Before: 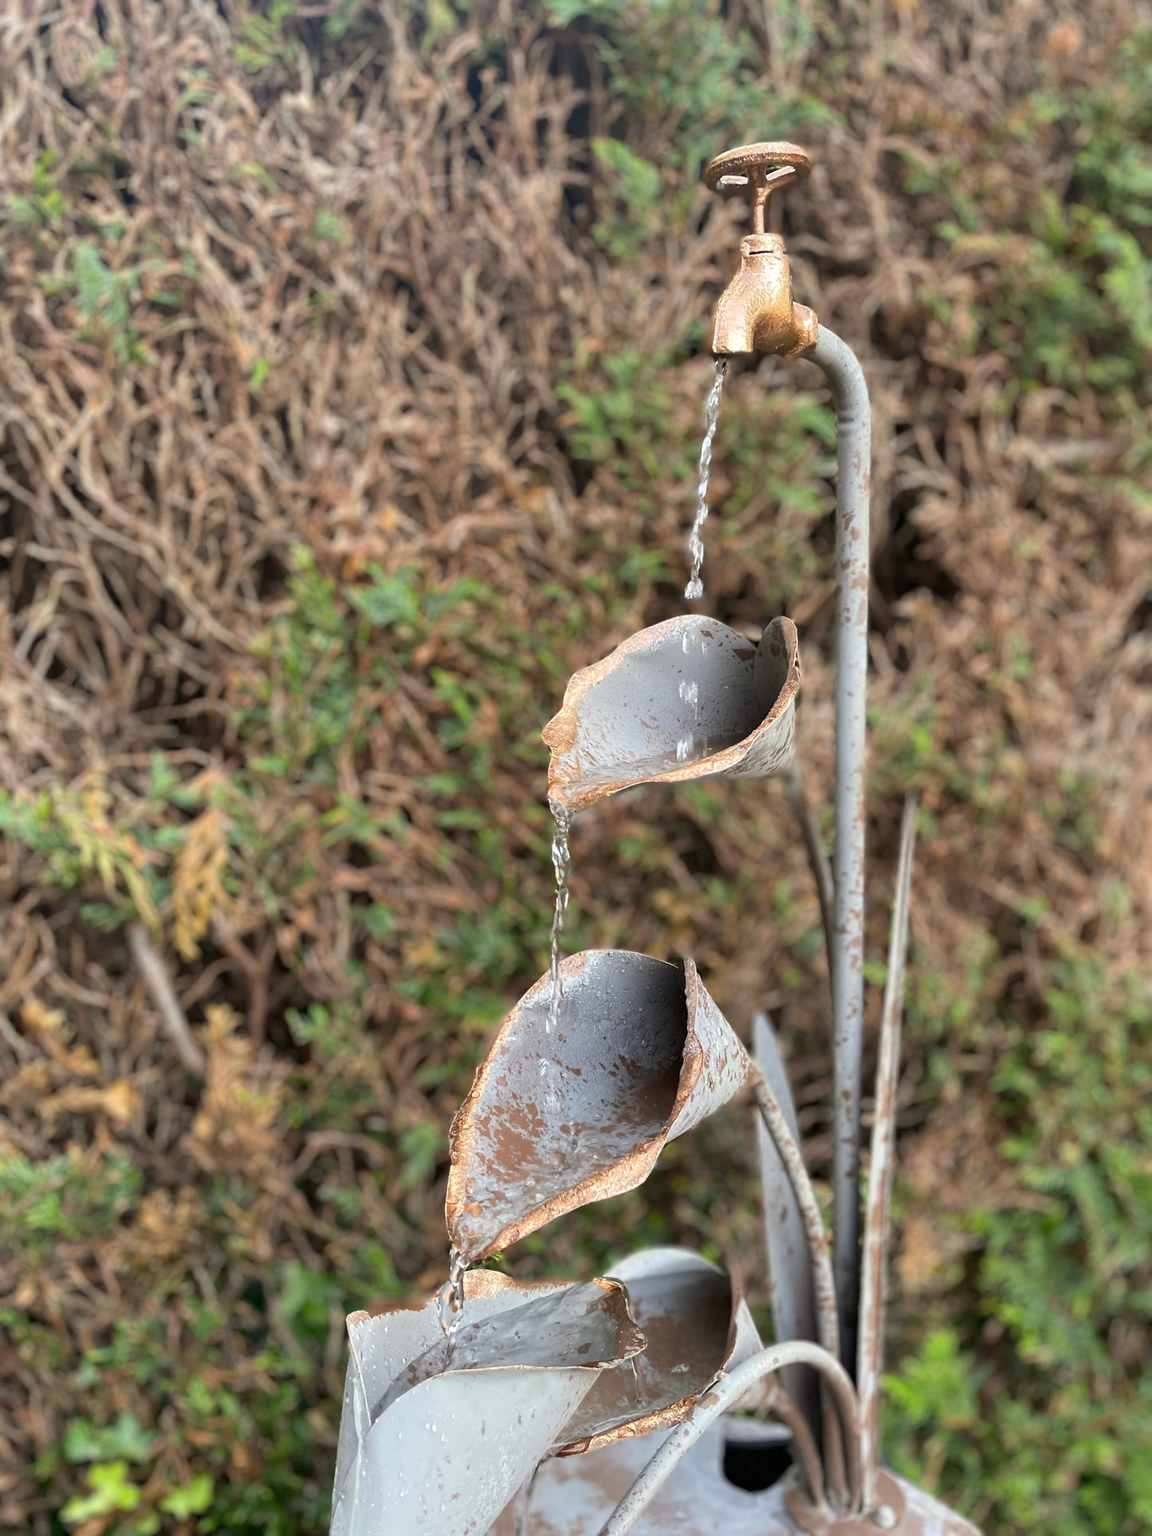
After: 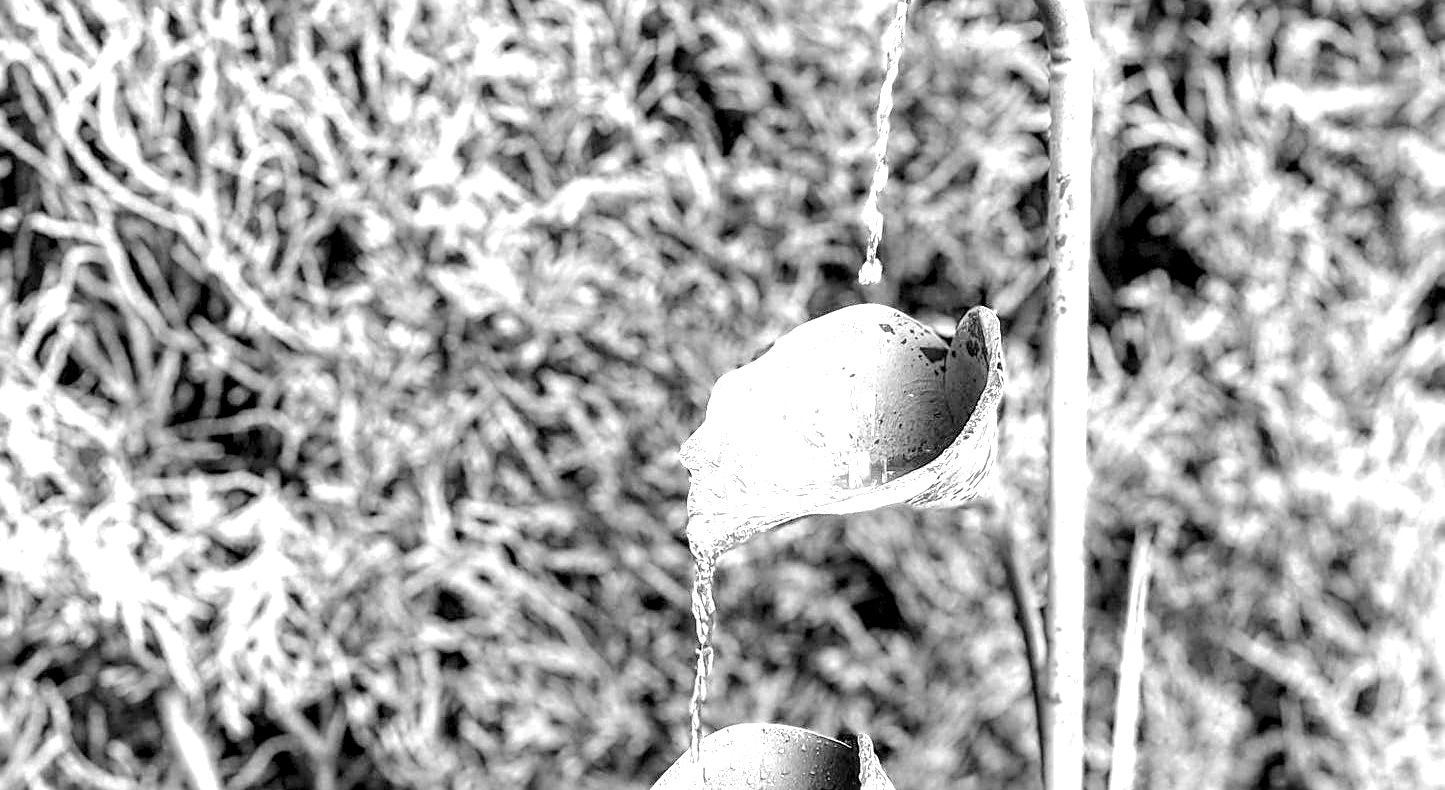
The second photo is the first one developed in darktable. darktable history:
exposure: black level correction 0, exposure 1.443 EV, compensate exposure bias true, compensate highlight preservation false
sharpen: amount 0.583
local contrast: highlights 19%, detail 187%
tone curve: curves: ch0 [(0, 0) (0.003, 0.016) (0.011, 0.015) (0.025, 0.017) (0.044, 0.026) (0.069, 0.034) (0.1, 0.043) (0.136, 0.068) (0.177, 0.119) (0.224, 0.175) (0.277, 0.251) (0.335, 0.328) (0.399, 0.415) (0.468, 0.499) (0.543, 0.58) (0.623, 0.659) (0.709, 0.731) (0.801, 0.807) (0.898, 0.895) (1, 1)], color space Lab, linked channels, preserve colors none
crop and rotate: top 24.262%, bottom 34.715%
color calibration: output gray [0.21, 0.42, 0.37, 0], x 0.366, y 0.379, temperature 4388.32 K
